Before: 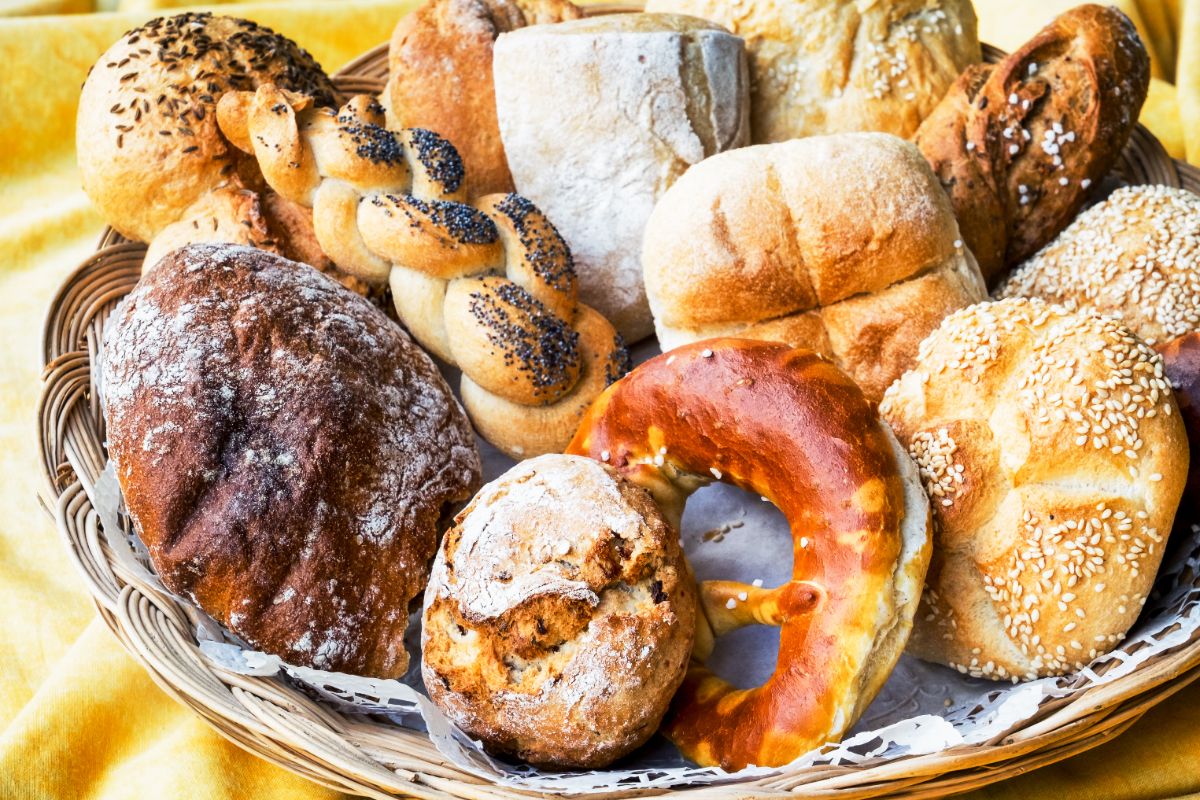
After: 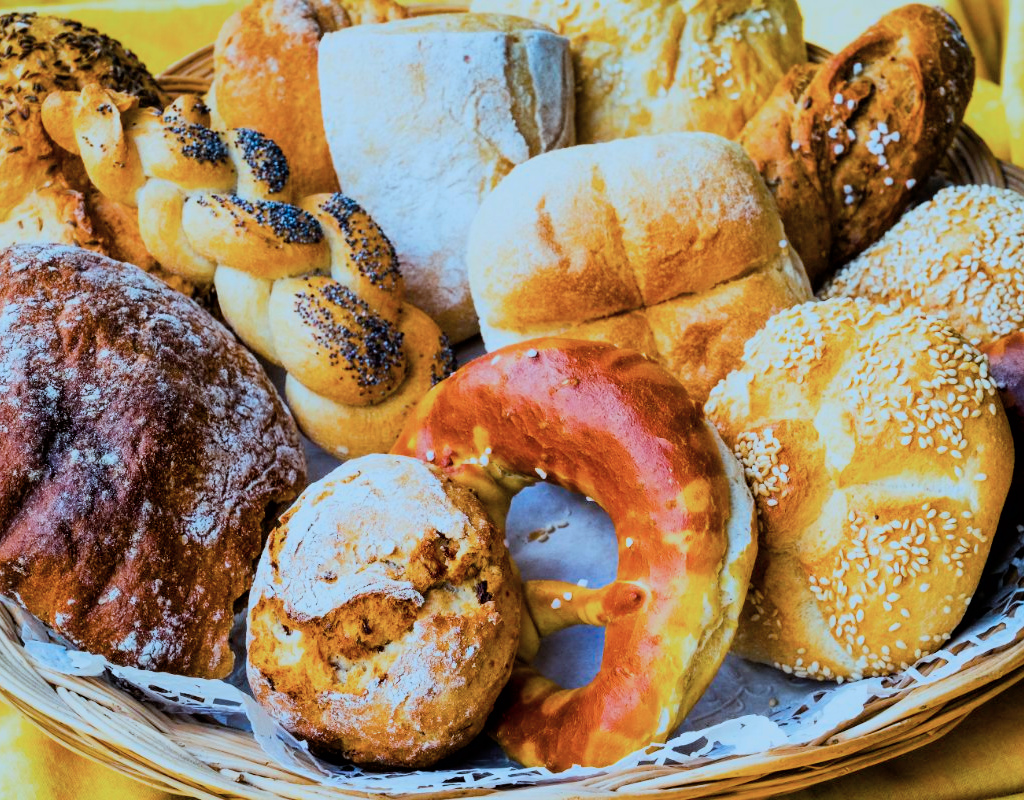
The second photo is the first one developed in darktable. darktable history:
filmic rgb: black relative exposure -7.65 EV, white relative exposure 4.56 EV, hardness 3.61, color science v6 (2022)
crop and rotate: left 14.584%
color correction: highlights a* -9.73, highlights b* -21.22
color balance rgb: linear chroma grading › global chroma 15%, perceptual saturation grading › global saturation 30%
